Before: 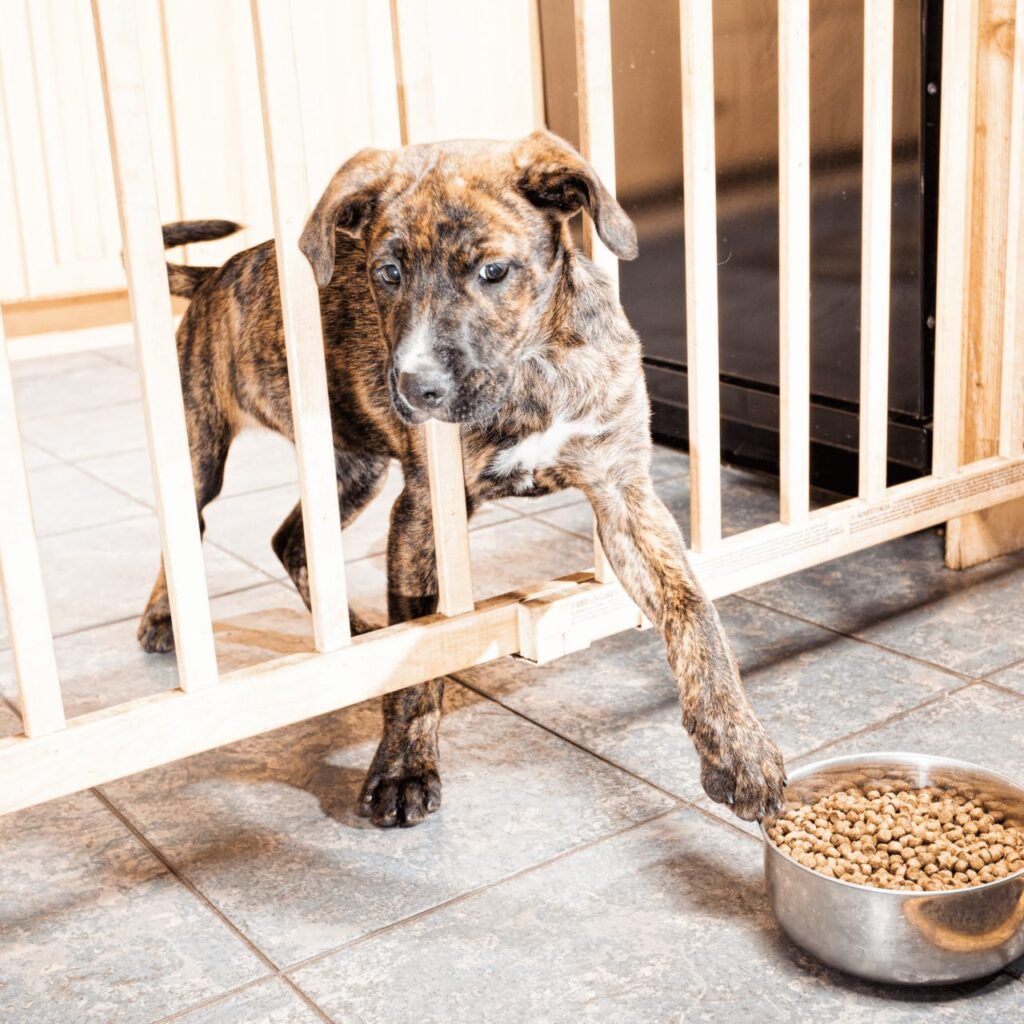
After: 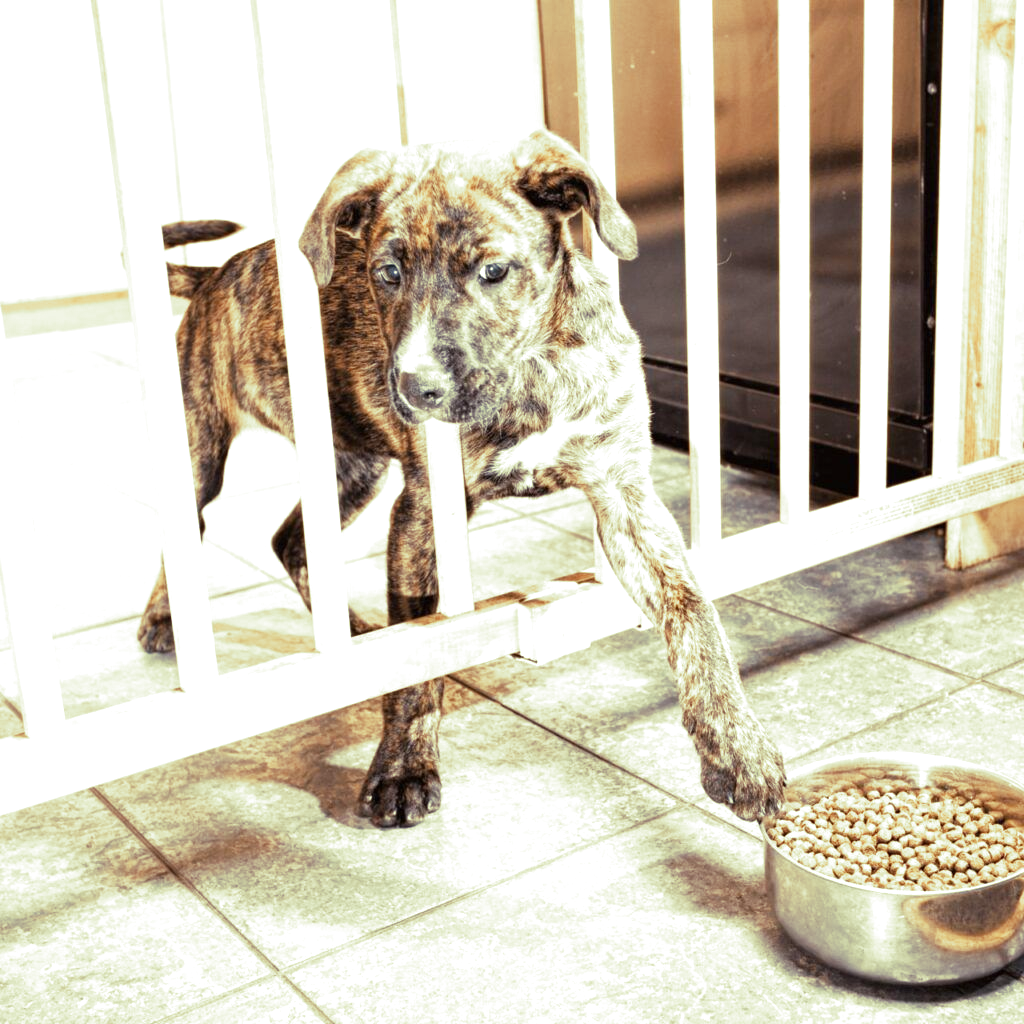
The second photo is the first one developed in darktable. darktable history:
exposure: exposure 0.4 EV, compensate highlight preservation false
split-toning: shadows › hue 290.82°, shadows › saturation 0.34, highlights › saturation 0.38, balance 0, compress 50%
